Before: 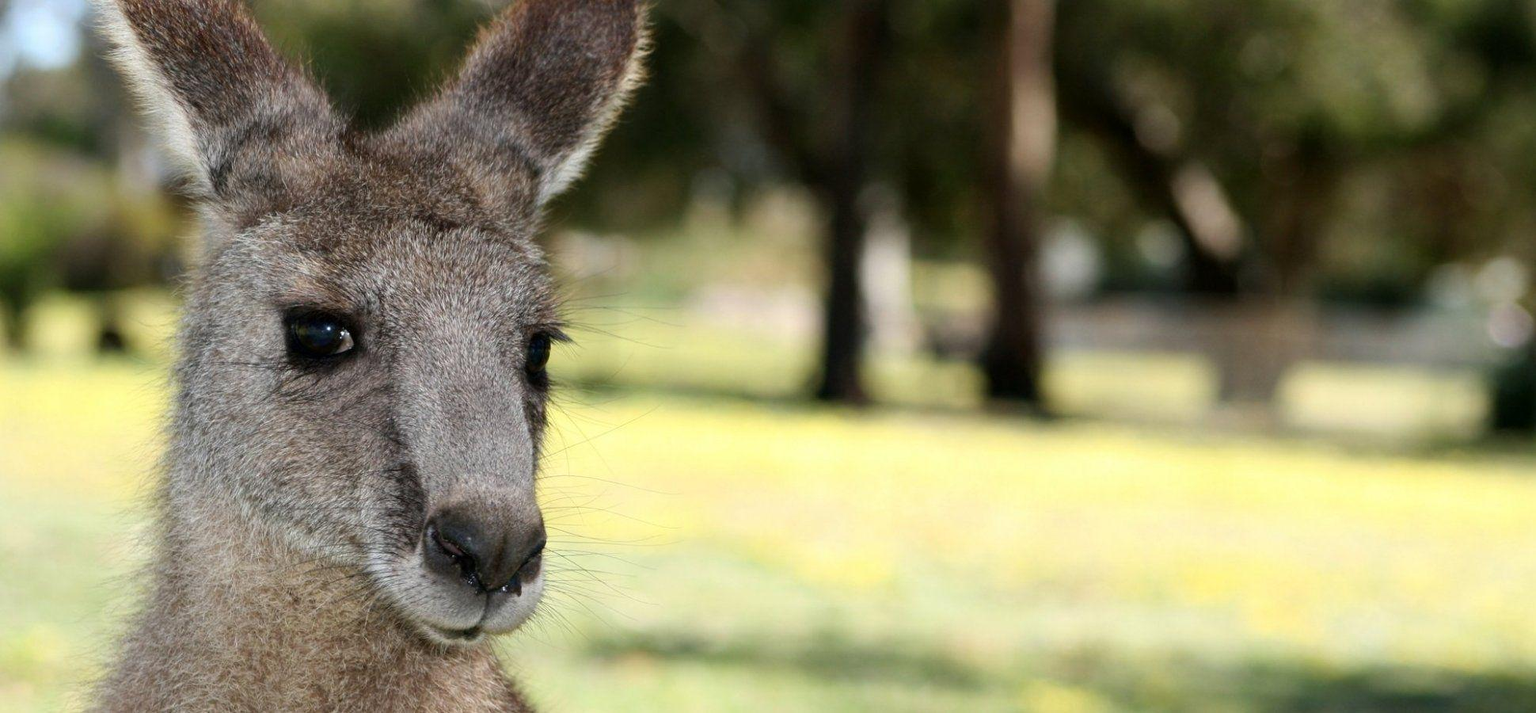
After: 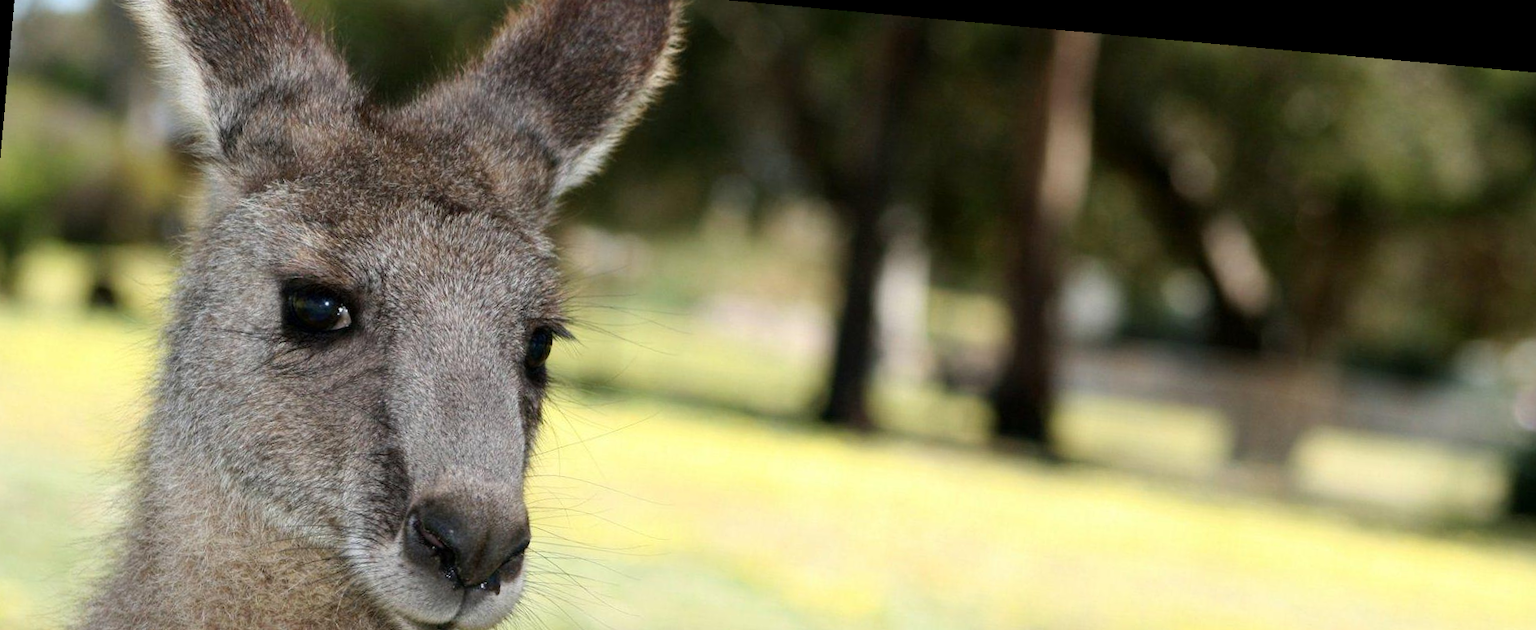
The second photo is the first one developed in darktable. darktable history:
crop: left 2.737%, top 7.287%, right 3.421%, bottom 20.179%
rotate and perspective: rotation 5.12°, automatic cropping off
